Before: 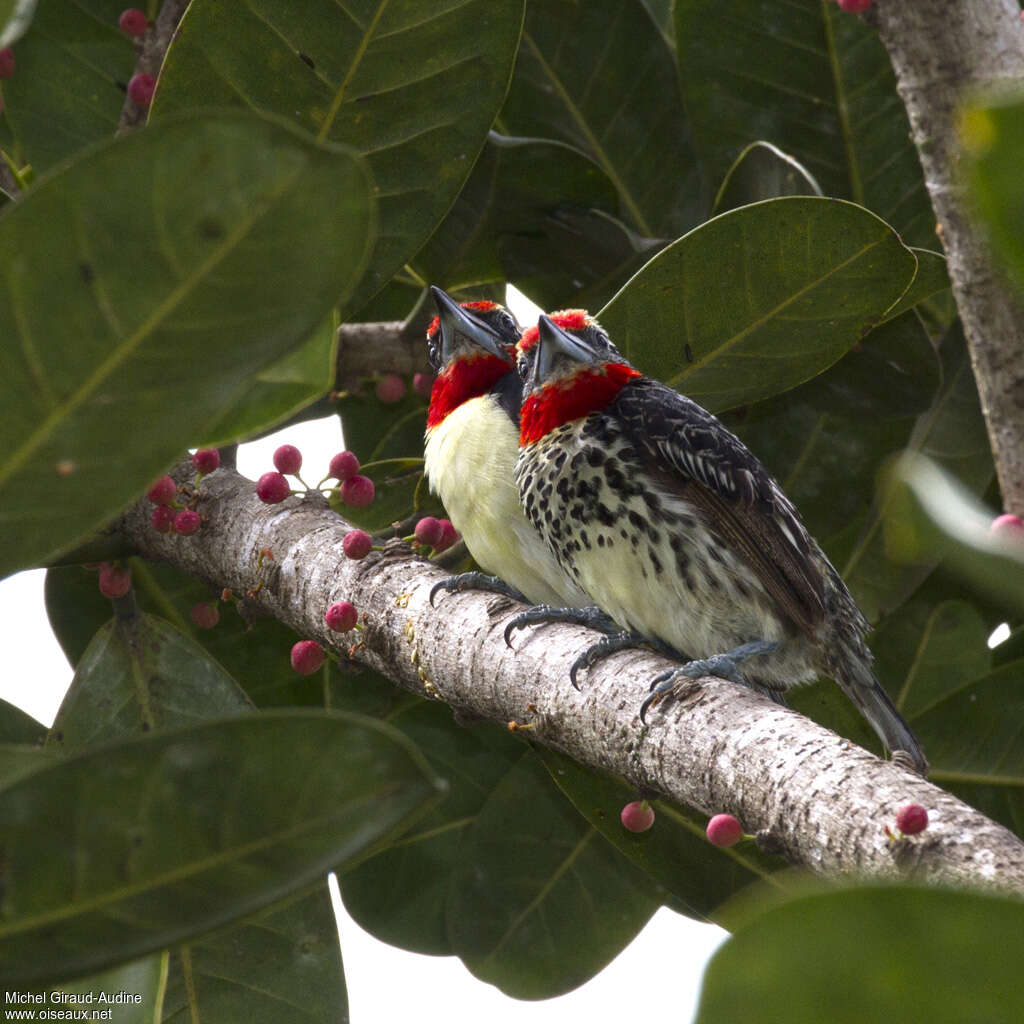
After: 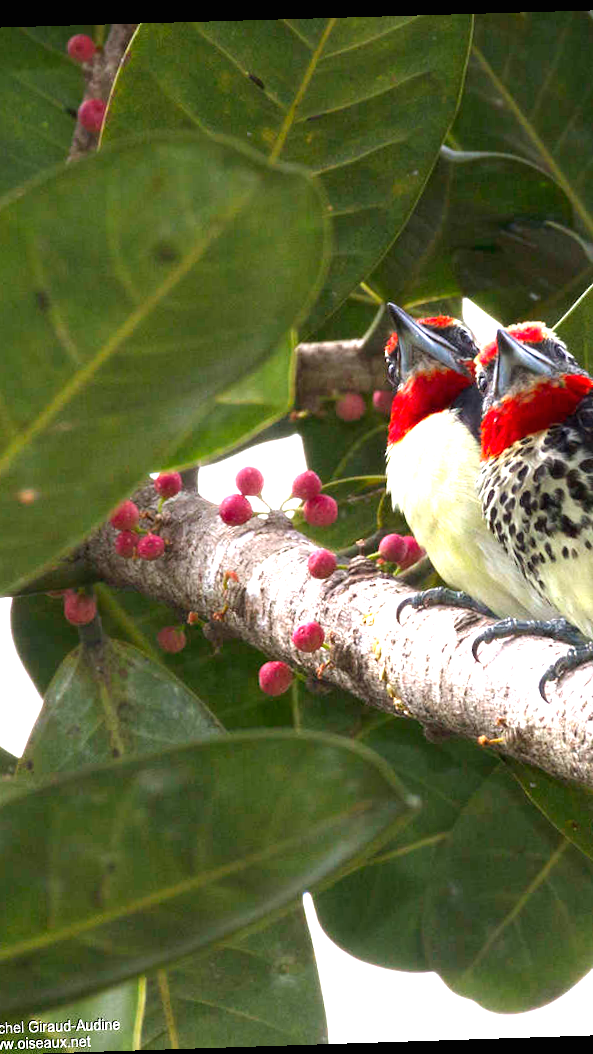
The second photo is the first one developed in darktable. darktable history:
rotate and perspective: rotation -1.77°, lens shift (horizontal) 0.004, automatic cropping off
exposure: black level correction 0, exposure 1.2 EV, compensate exposure bias true, compensate highlight preservation false
crop: left 5.114%, right 38.589%
